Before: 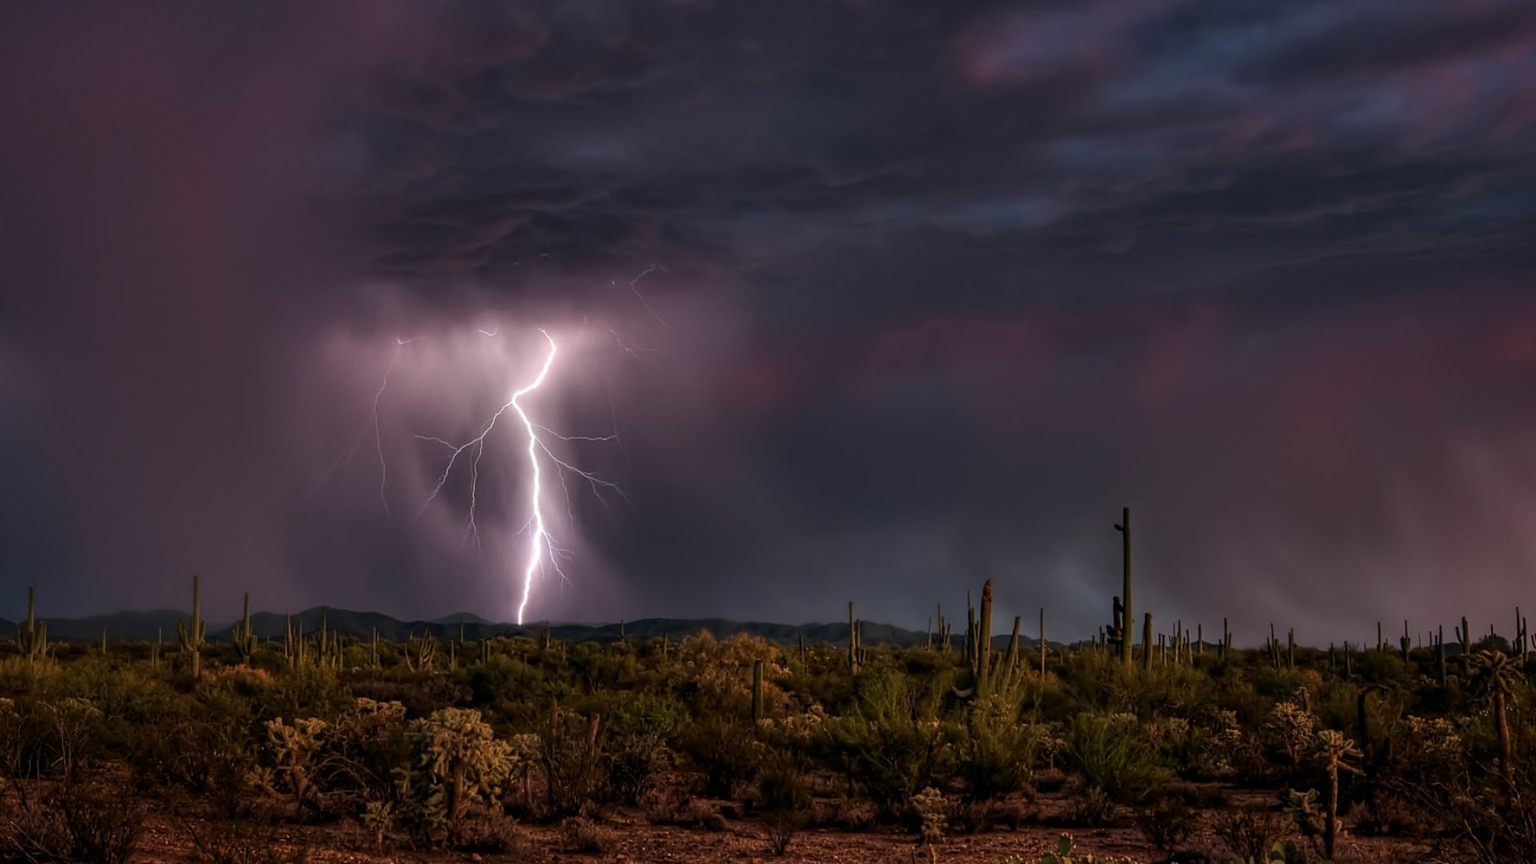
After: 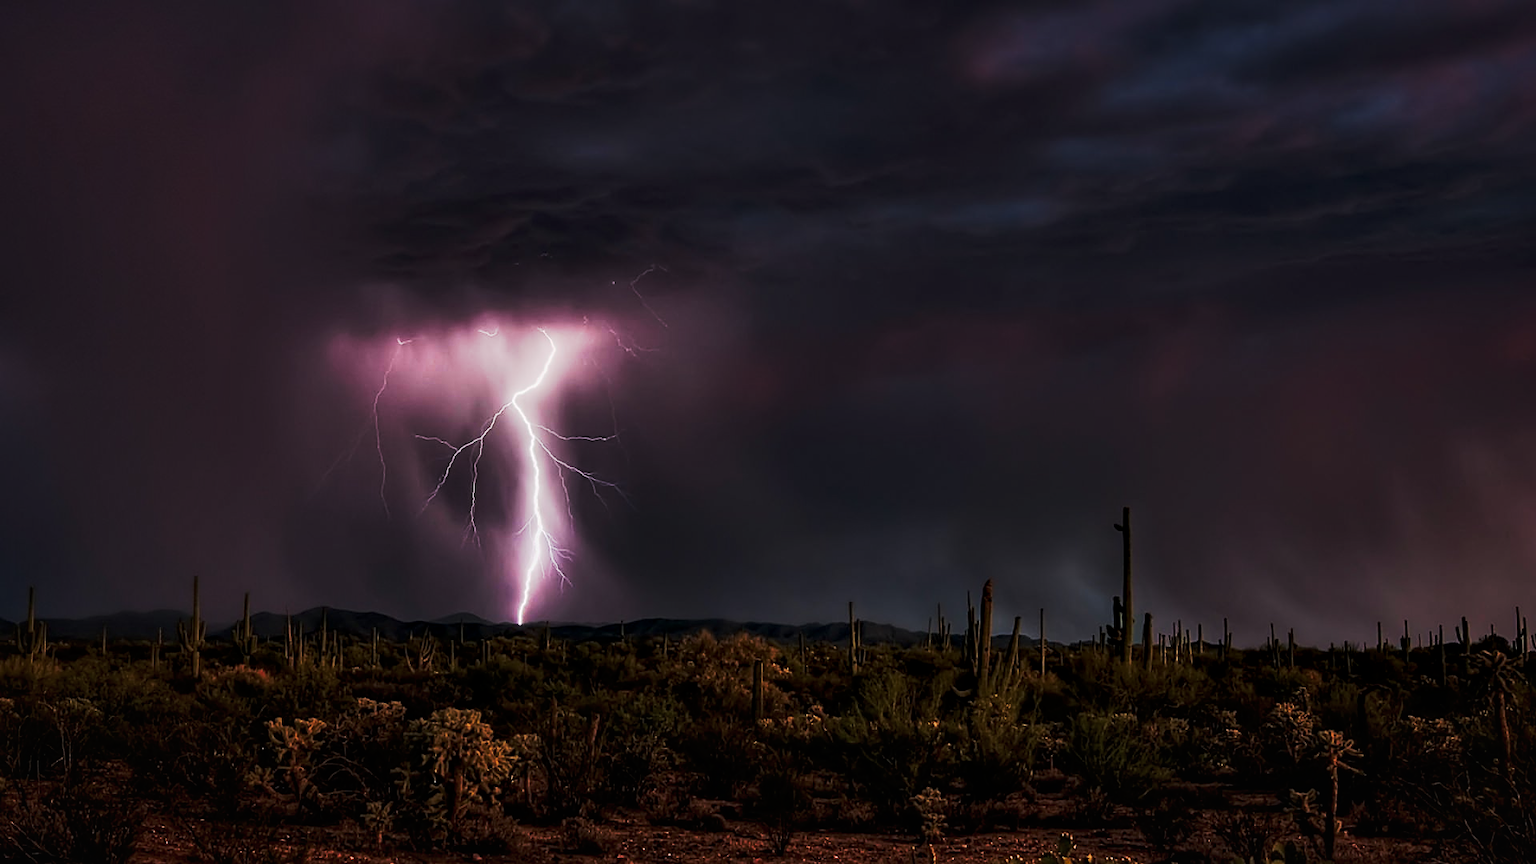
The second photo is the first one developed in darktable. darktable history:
sharpen: on, module defaults
local contrast: mode bilateral grid, contrast 21, coarseness 51, detail 120%, midtone range 0.2
tone curve: curves: ch0 [(0, 0) (0.003, 0.002) (0.011, 0.004) (0.025, 0.005) (0.044, 0.009) (0.069, 0.013) (0.1, 0.017) (0.136, 0.036) (0.177, 0.066) (0.224, 0.102) (0.277, 0.143) (0.335, 0.197) (0.399, 0.268) (0.468, 0.389) (0.543, 0.549) (0.623, 0.714) (0.709, 0.801) (0.801, 0.854) (0.898, 0.9) (1, 1)], preserve colors none
exposure: black level correction 0.001, compensate exposure bias true, compensate highlight preservation false
contrast brightness saturation: contrast -0.103, saturation -0.09
